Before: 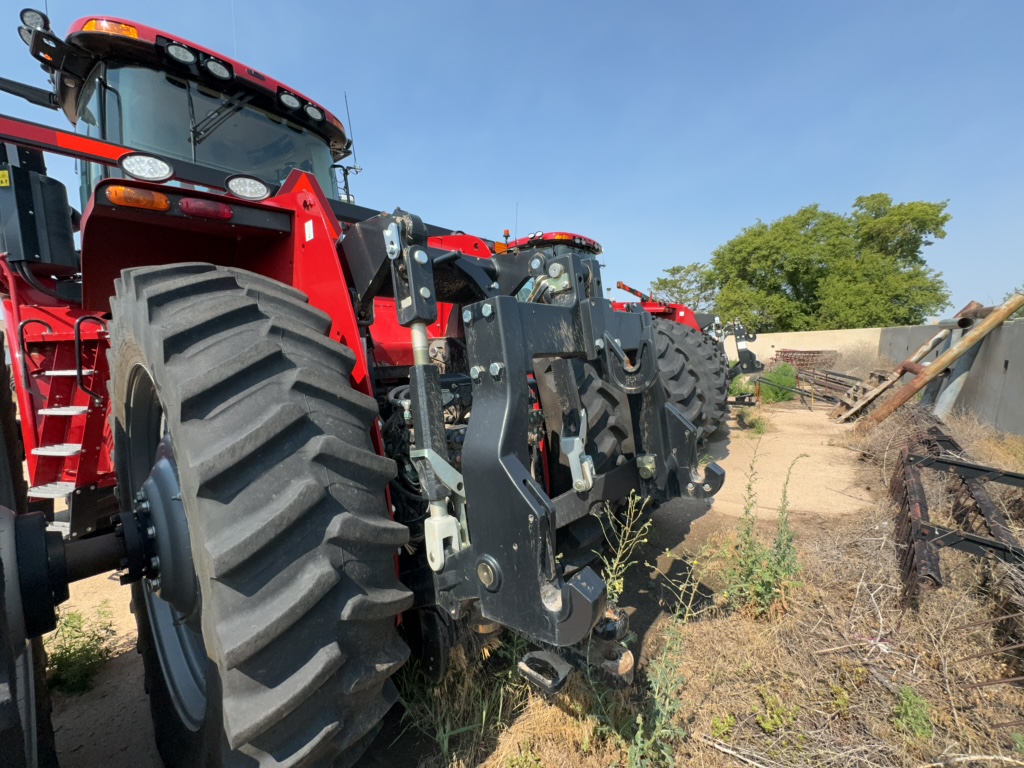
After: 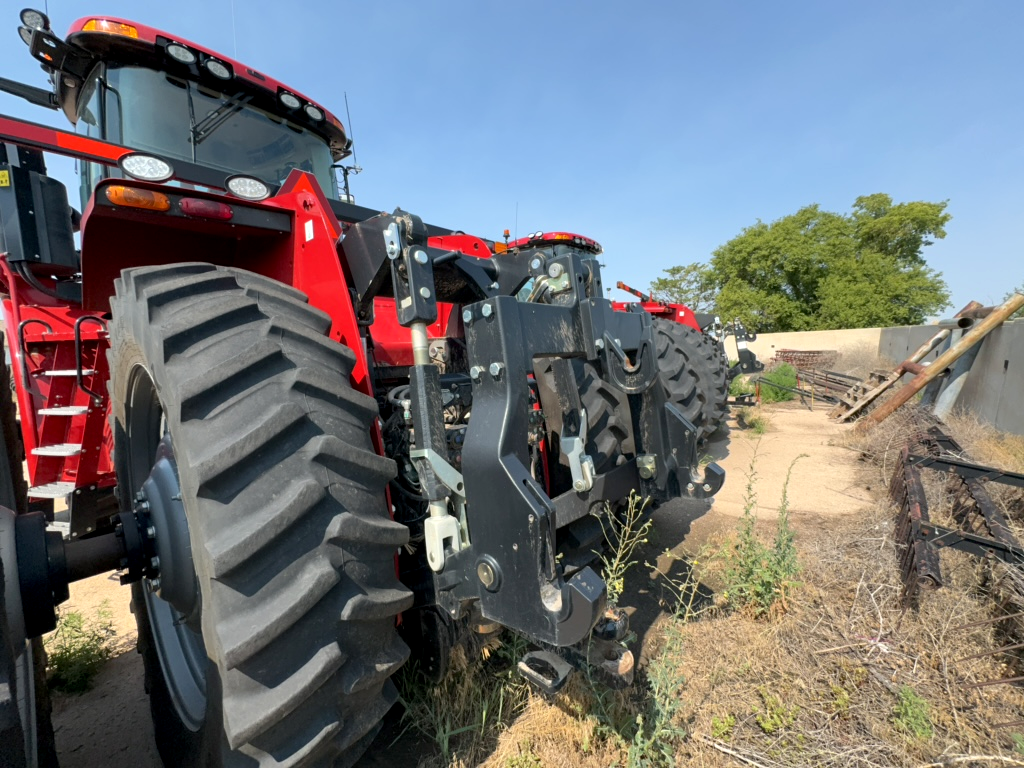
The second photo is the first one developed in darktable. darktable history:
exposure: black level correction 0.003, exposure 0.149 EV, compensate highlight preservation false
